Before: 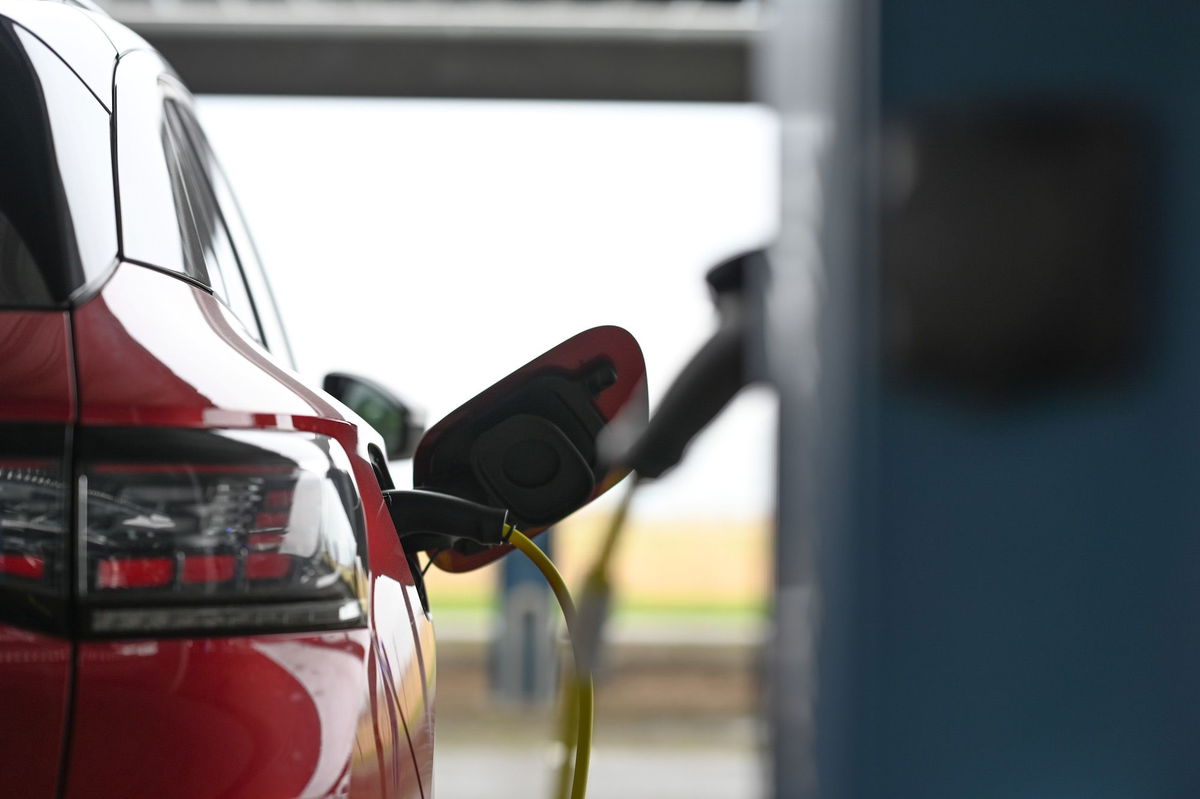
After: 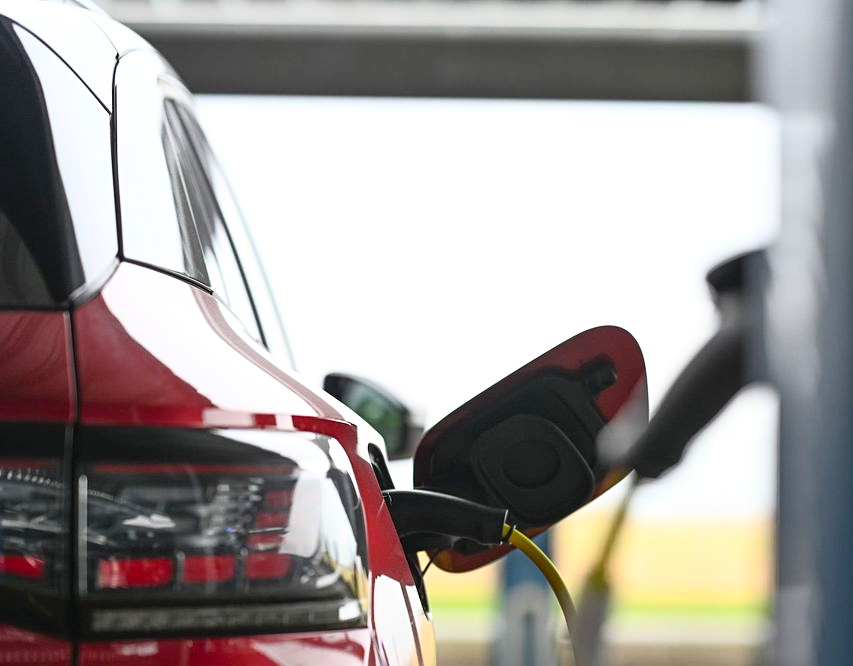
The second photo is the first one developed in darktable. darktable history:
crop: right 28.885%, bottom 16.626%
sharpen: amount 0.2
contrast brightness saturation: contrast 0.2, brightness 0.16, saturation 0.22
